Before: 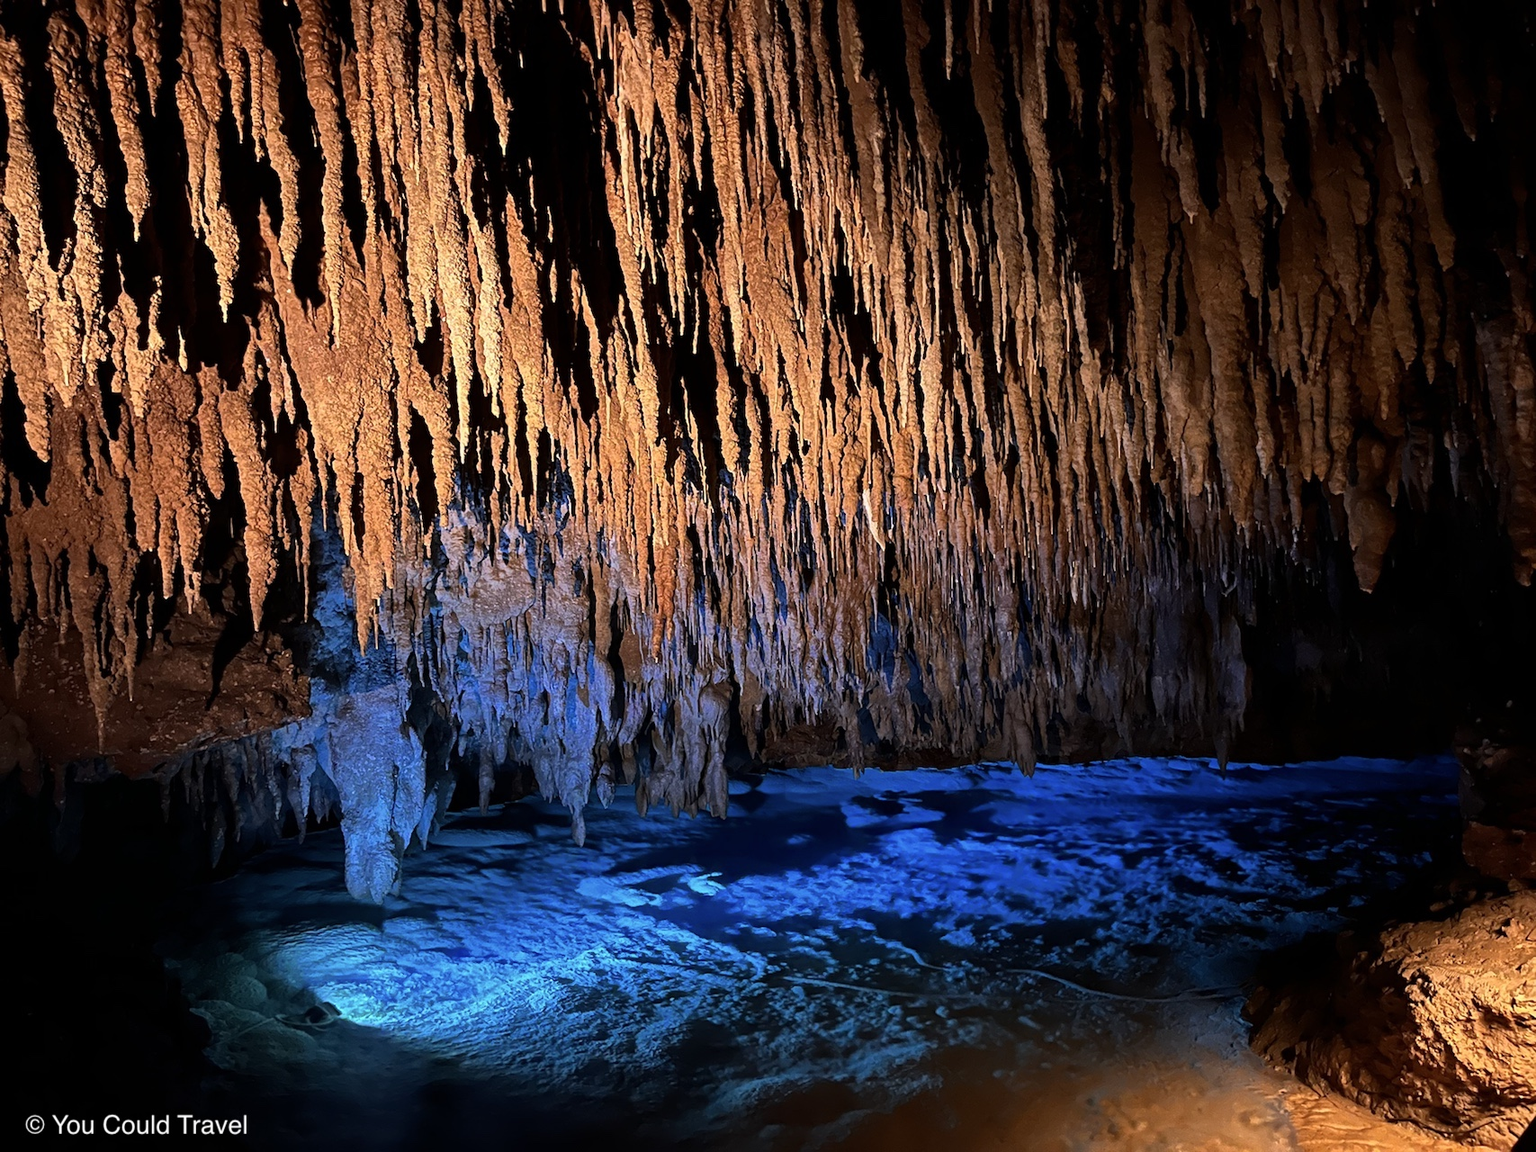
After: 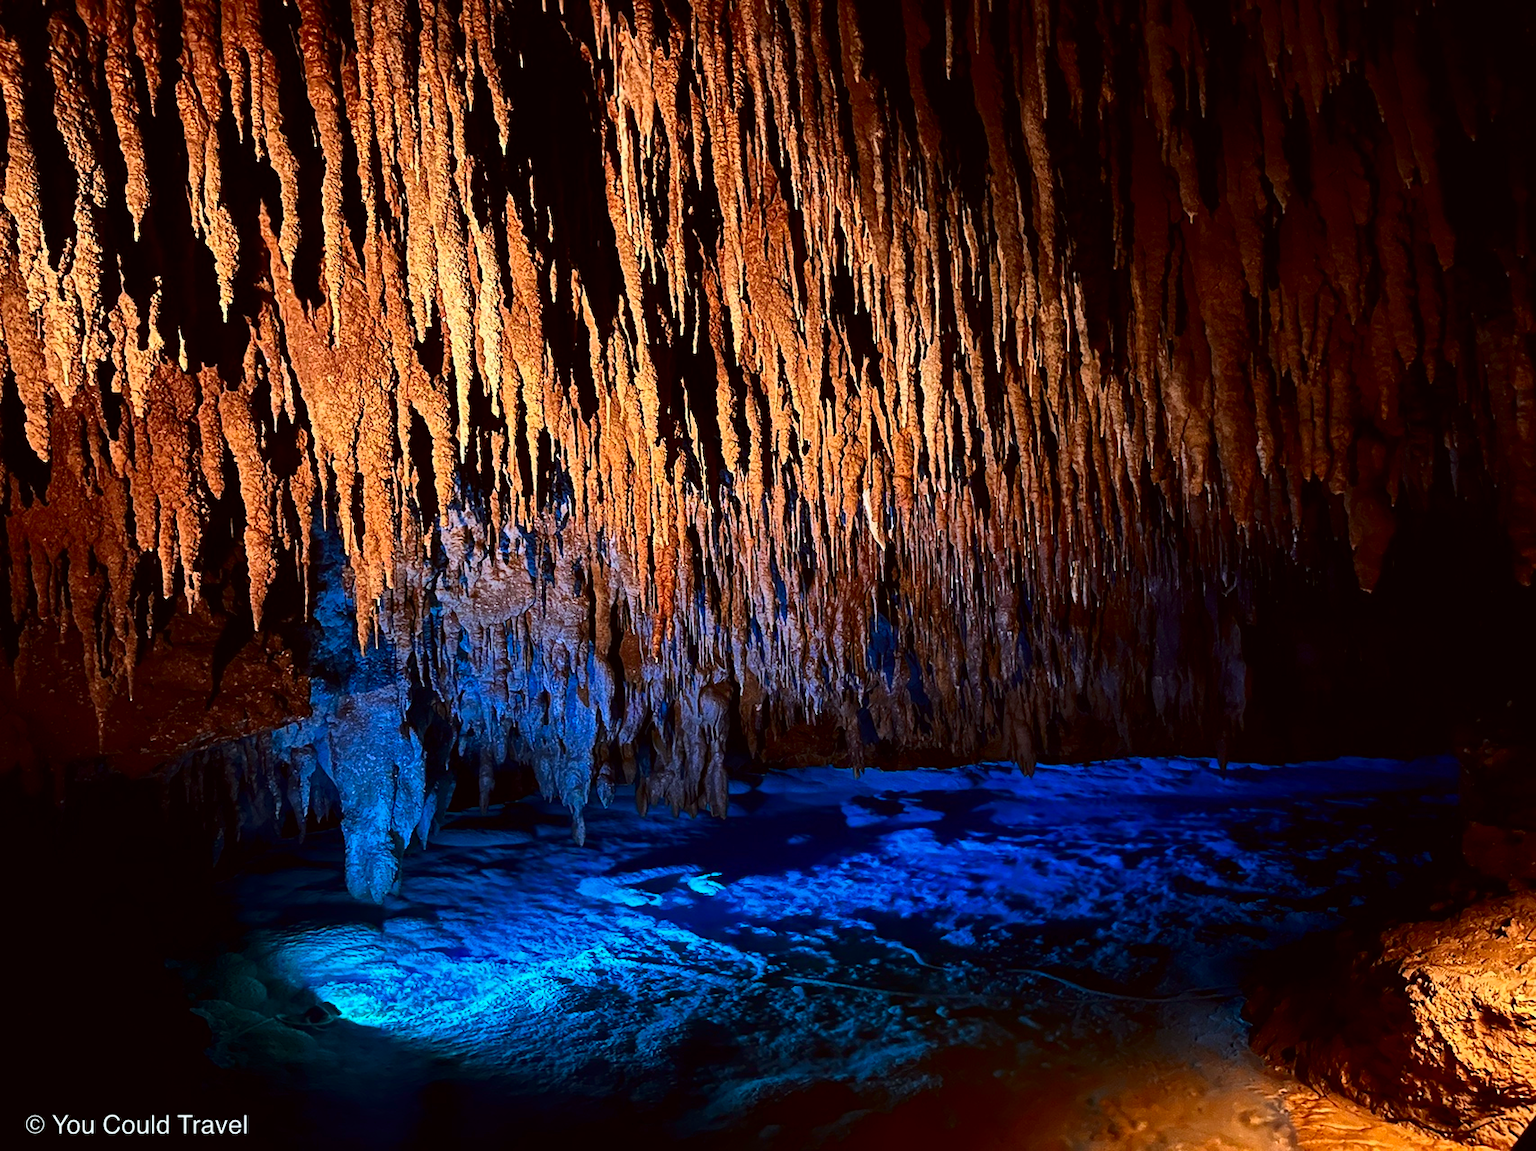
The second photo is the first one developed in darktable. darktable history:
color correction: highlights a* -5.02, highlights b* -4.11, shadows a* 3.72, shadows b* 4.1
contrast brightness saturation: contrast 0.206, brightness -0.106, saturation 0.205
